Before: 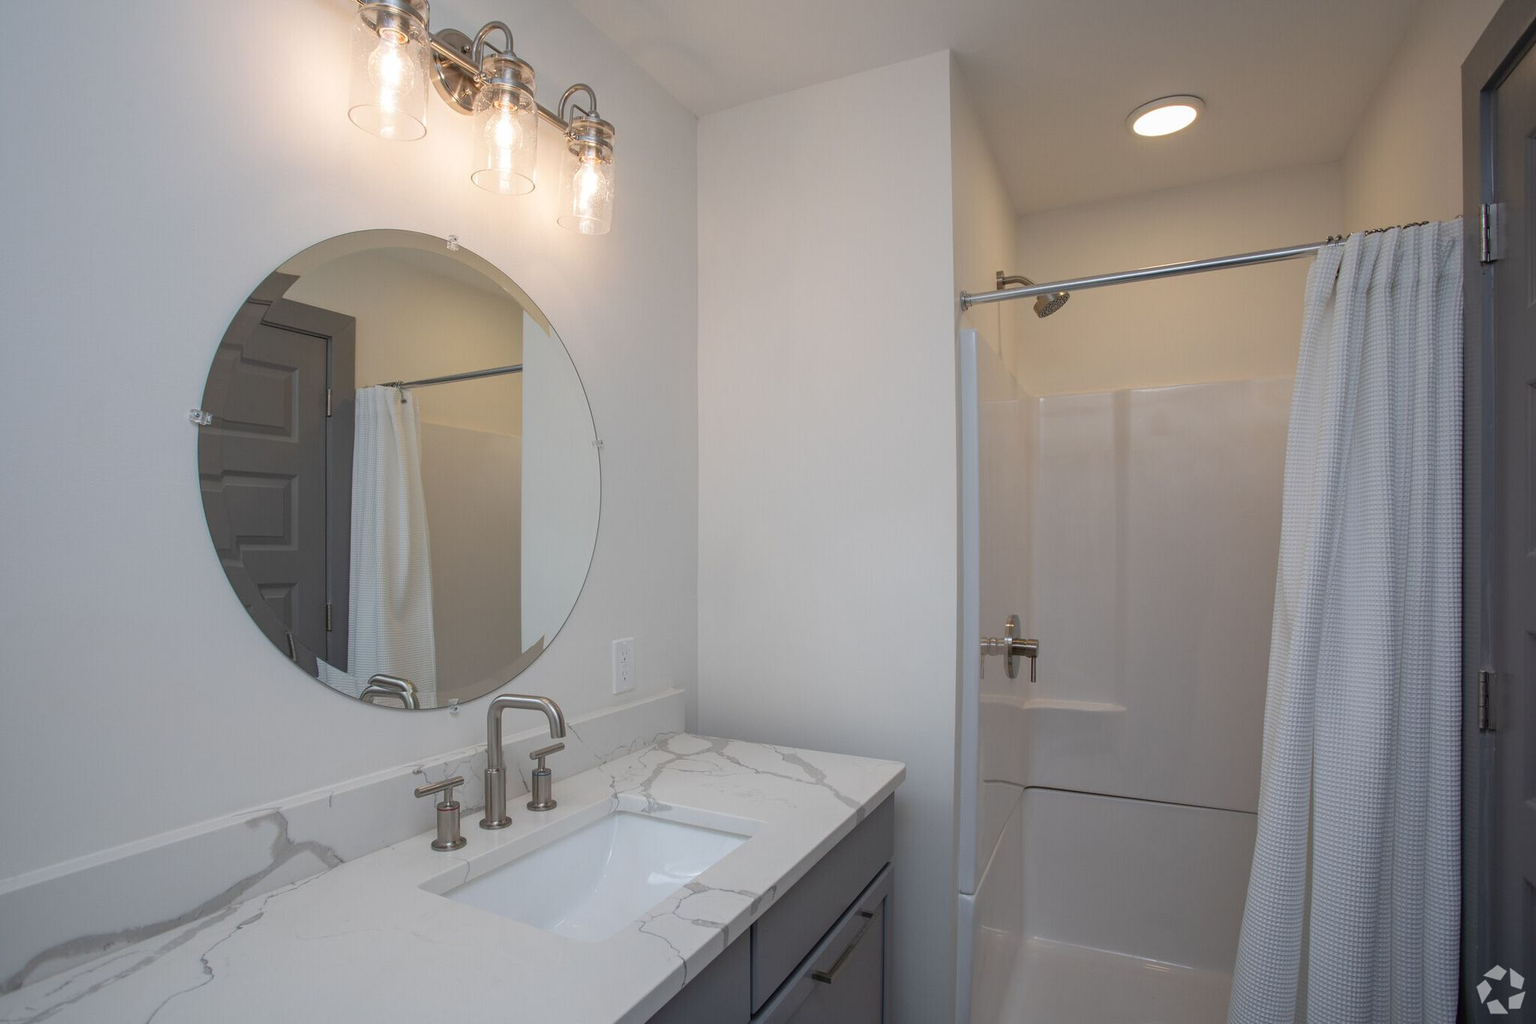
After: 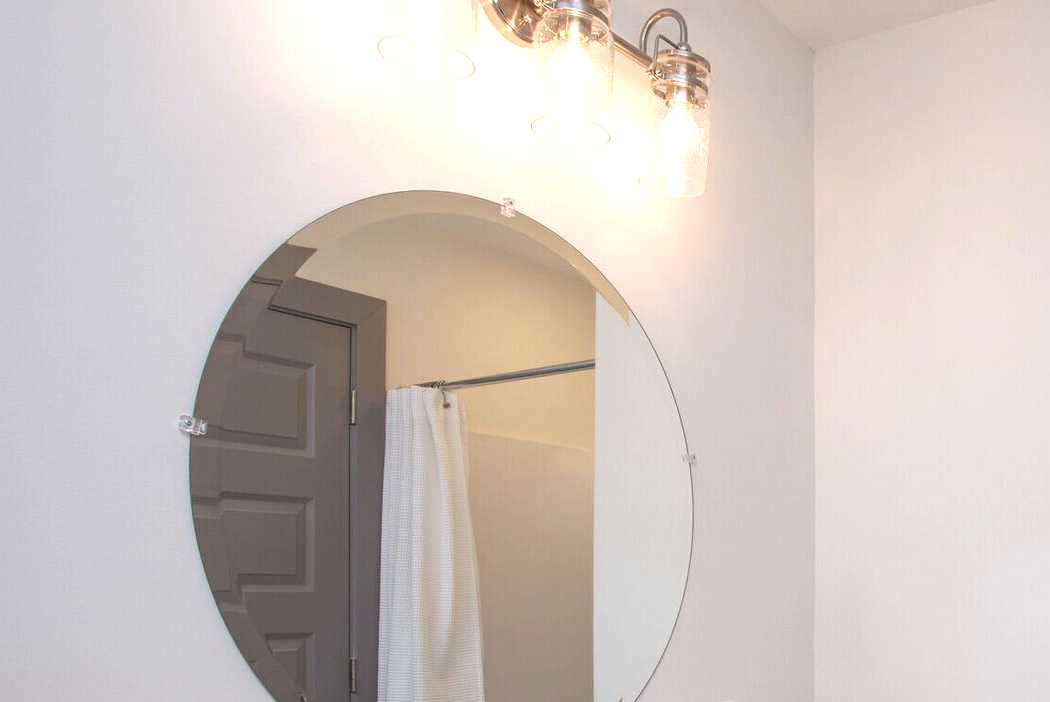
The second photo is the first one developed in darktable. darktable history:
color balance: lift [0.998, 0.998, 1.001, 1.002], gamma [0.995, 1.025, 0.992, 0.975], gain [0.995, 1.02, 0.997, 0.98]
crop and rotate: left 3.047%, top 7.509%, right 42.236%, bottom 37.598%
exposure: black level correction -0.002, exposure 0.708 EV, compensate exposure bias true, compensate highlight preservation false
